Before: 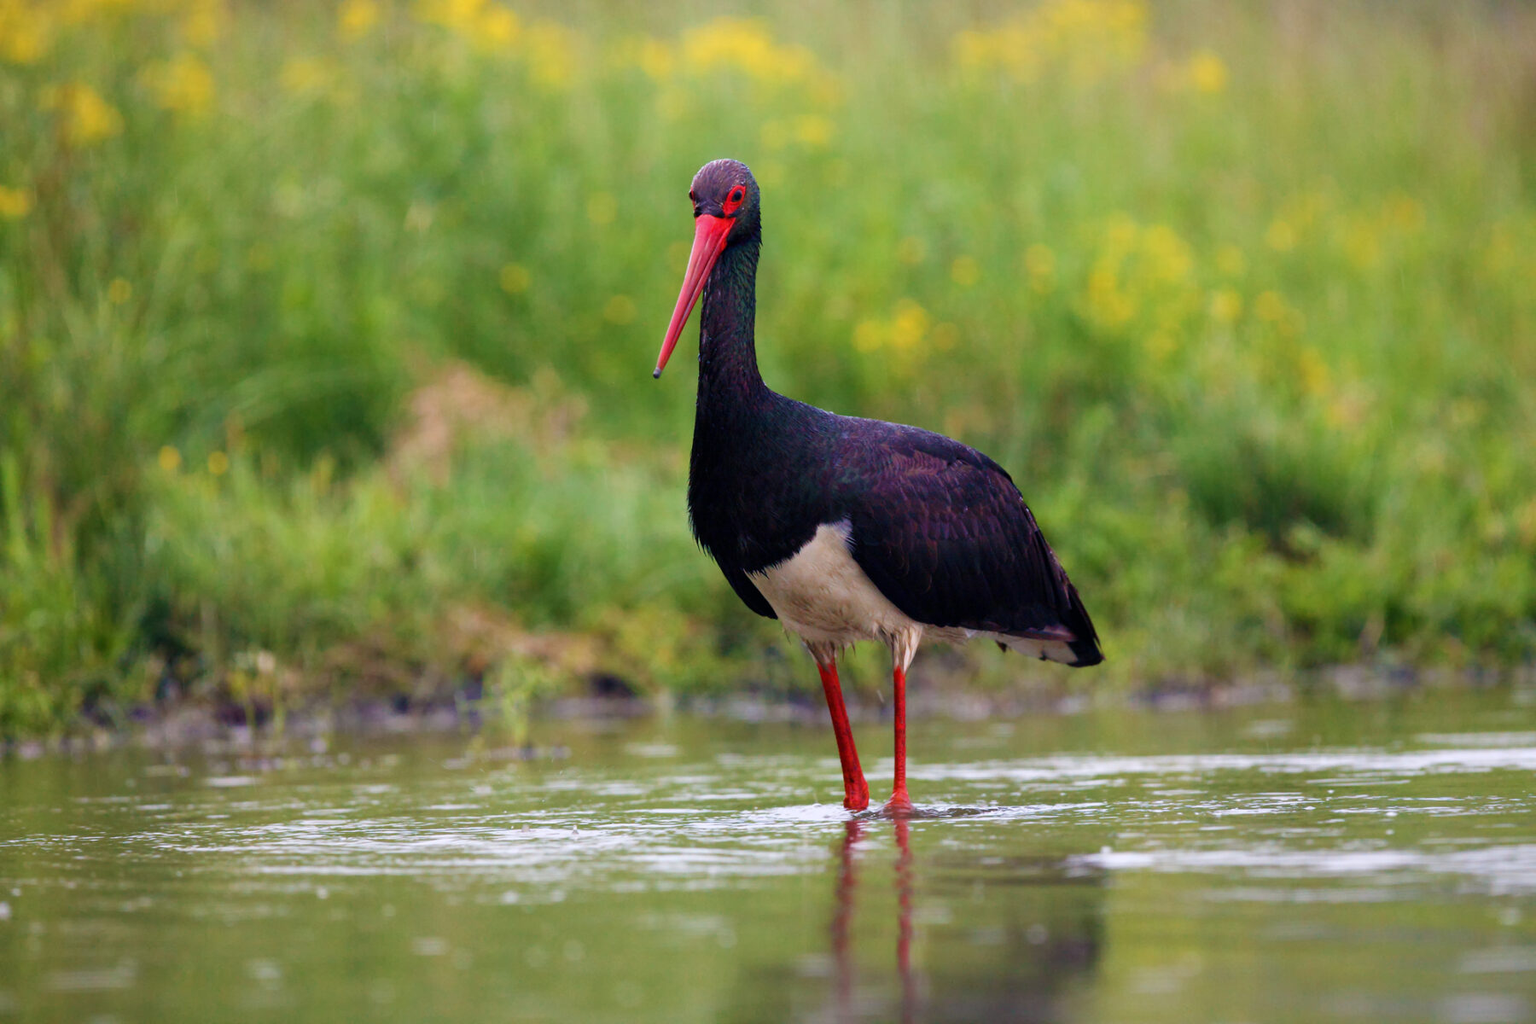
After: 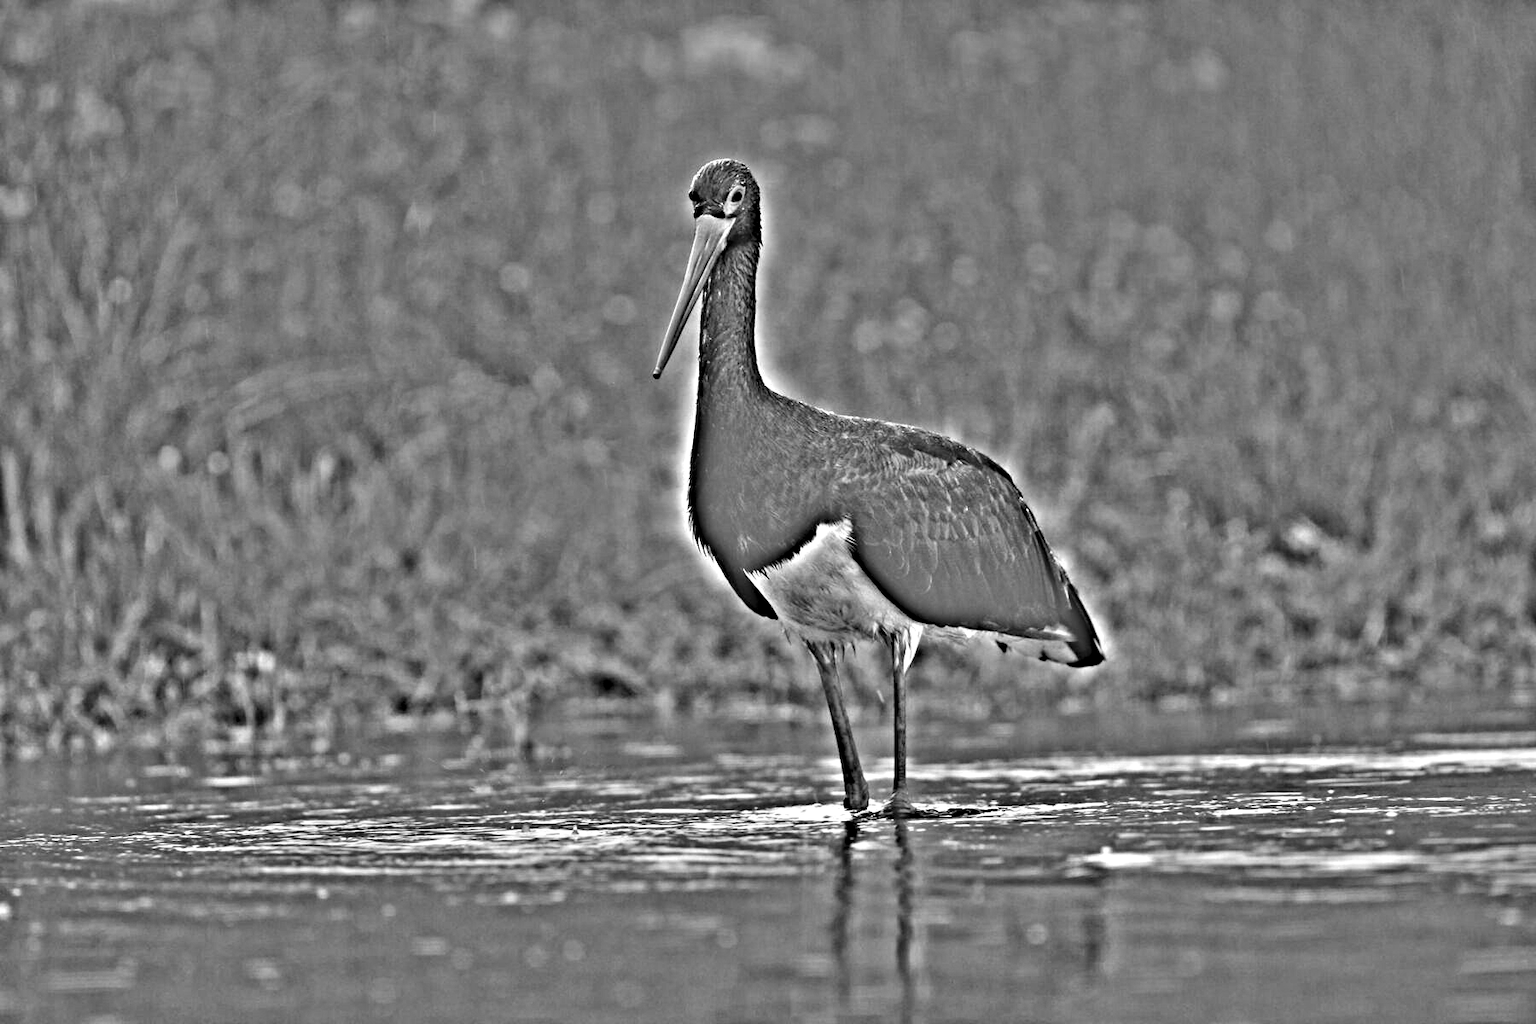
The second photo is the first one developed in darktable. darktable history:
exposure: black level correction 0, exposure 1 EV, compensate exposure bias true, compensate highlight preservation false
highpass: on, module defaults
haze removal: adaptive false
